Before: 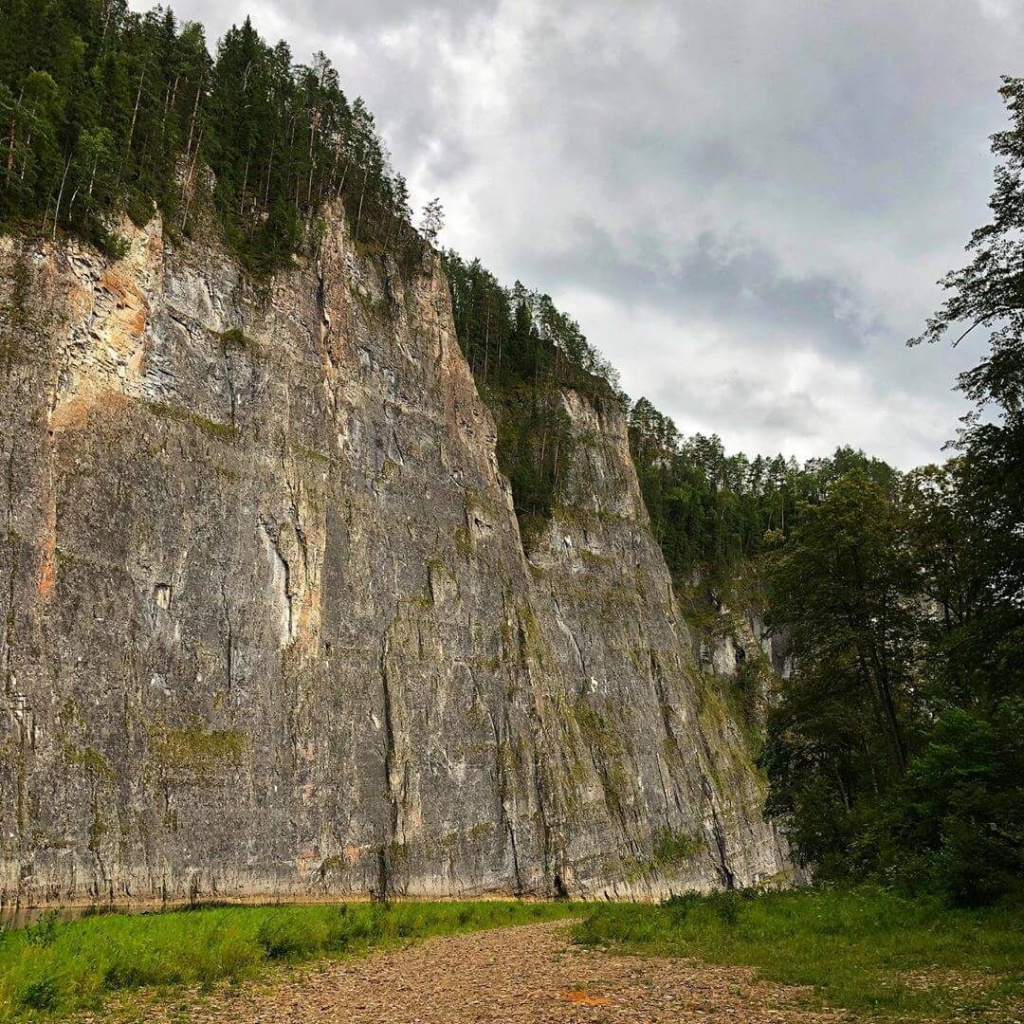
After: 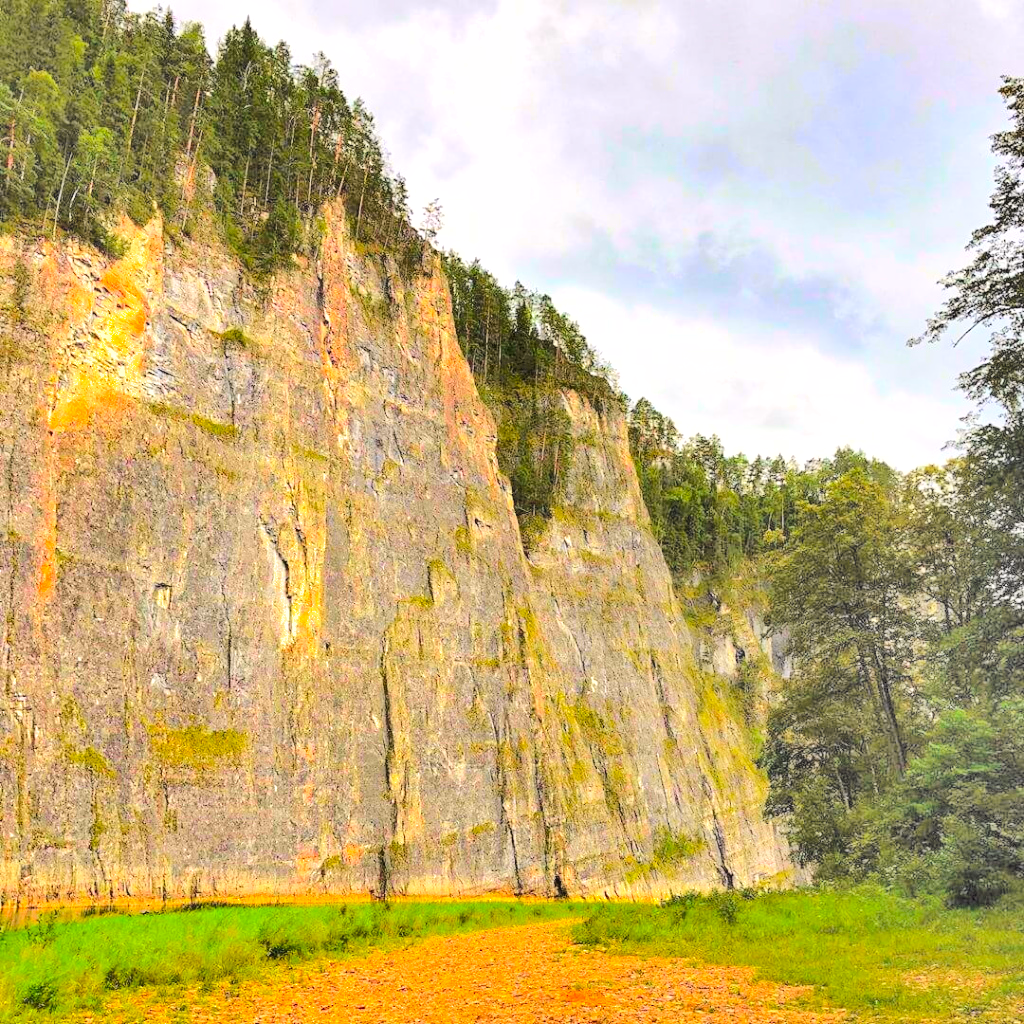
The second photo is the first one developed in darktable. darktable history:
exposure: exposure 1.137 EV, compensate highlight preservation false
tone curve: curves: ch0 [(0, 0.023) (0.103, 0.087) (0.295, 0.297) (0.445, 0.531) (0.553, 0.665) (0.735, 0.843) (0.994, 1)]; ch1 [(0, 0) (0.414, 0.395) (0.447, 0.447) (0.485, 0.495) (0.512, 0.523) (0.542, 0.581) (0.581, 0.632) (0.646, 0.715) (1, 1)]; ch2 [(0, 0) (0.369, 0.388) (0.449, 0.431) (0.478, 0.471) (0.516, 0.517) (0.579, 0.624) (0.674, 0.775) (1, 1)], color space Lab, independent channels, preserve colors none
contrast brightness saturation: brightness 1
shadows and highlights: white point adjustment -3.64, highlights -63.34, highlights color adjustment 42%, soften with gaussian
